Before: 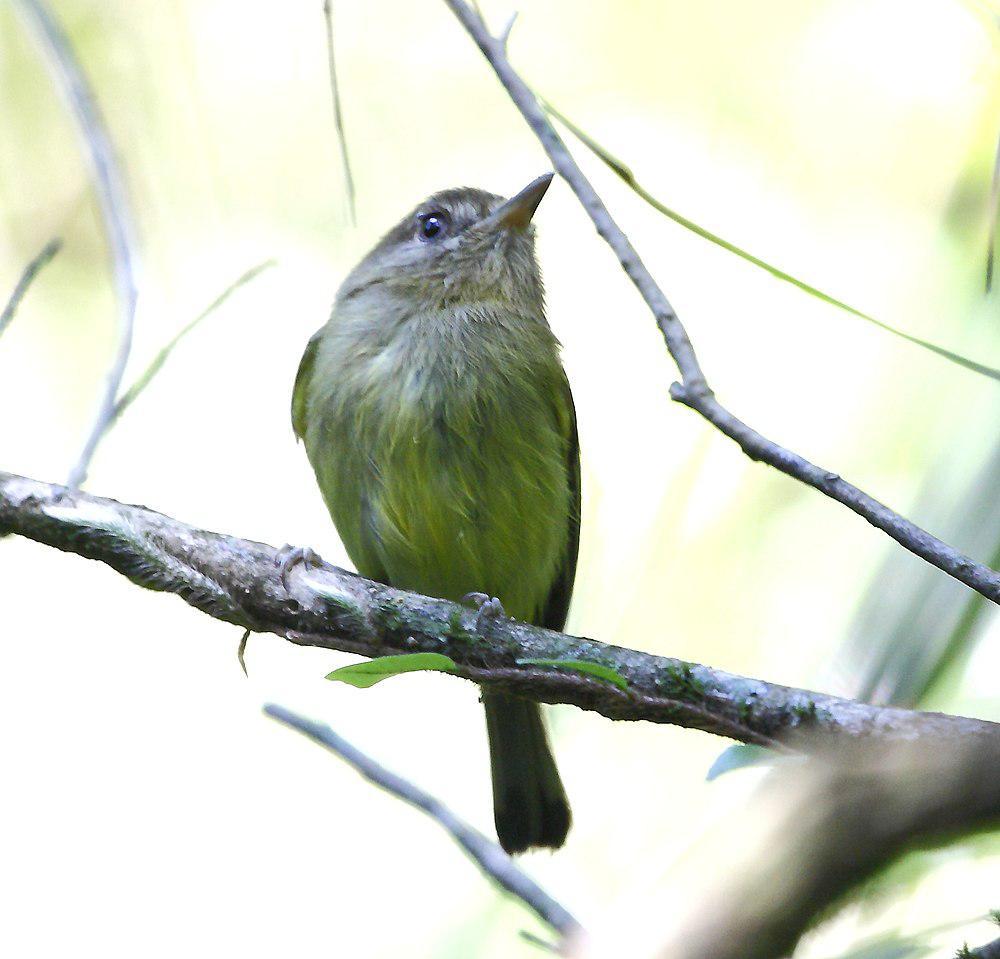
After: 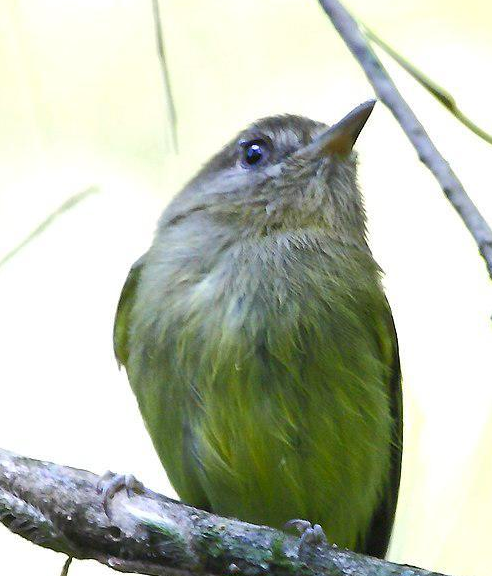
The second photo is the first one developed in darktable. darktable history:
color correction: saturation 1.1
crop: left 17.835%, top 7.675%, right 32.881%, bottom 32.213%
